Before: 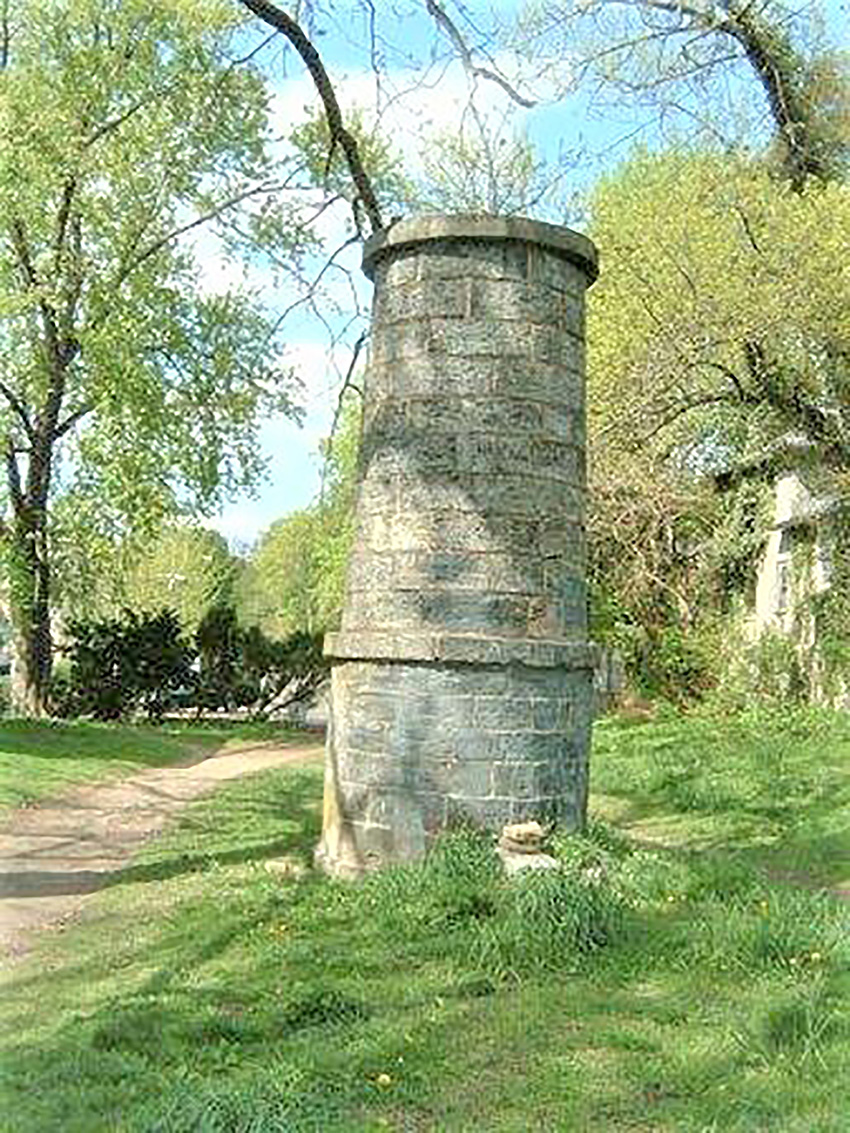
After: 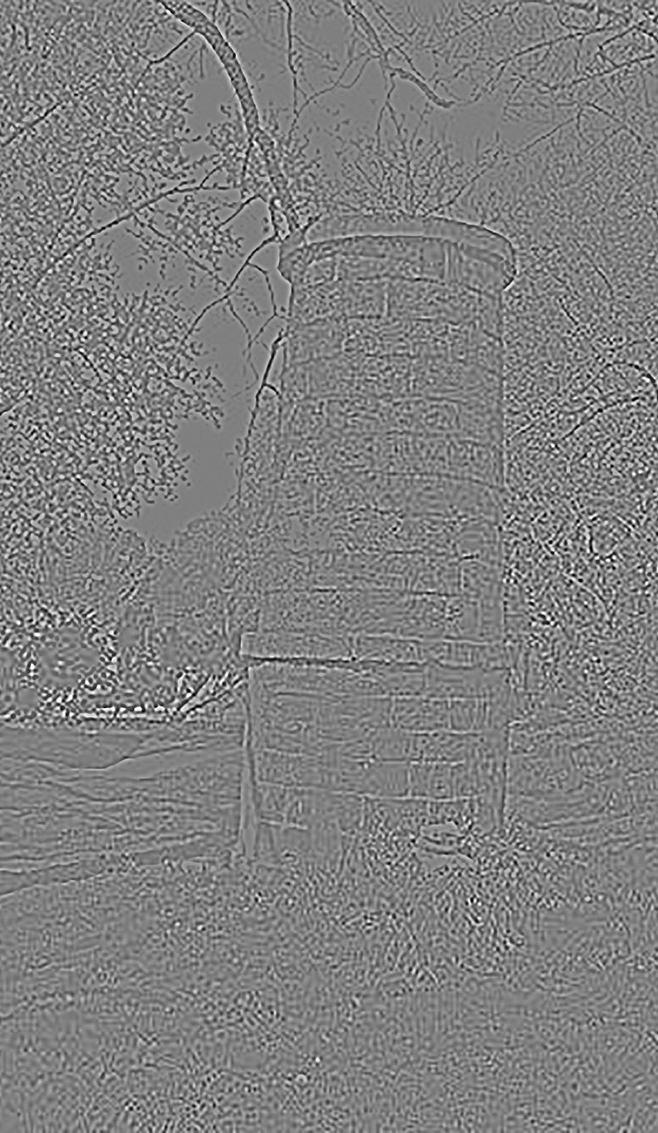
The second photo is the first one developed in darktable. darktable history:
grain: coarseness 0.81 ISO, strength 1.34%, mid-tones bias 0%
levels: mode automatic, black 0.023%, white 99.97%, levels [0.062, 0.494, 0.925]
crop: left 9.88%, right 12.664%
highpass: sharpness 6%, contrast boost 7.63%
contrast brightness saturation: contrast 0.25, saturation -0.31
